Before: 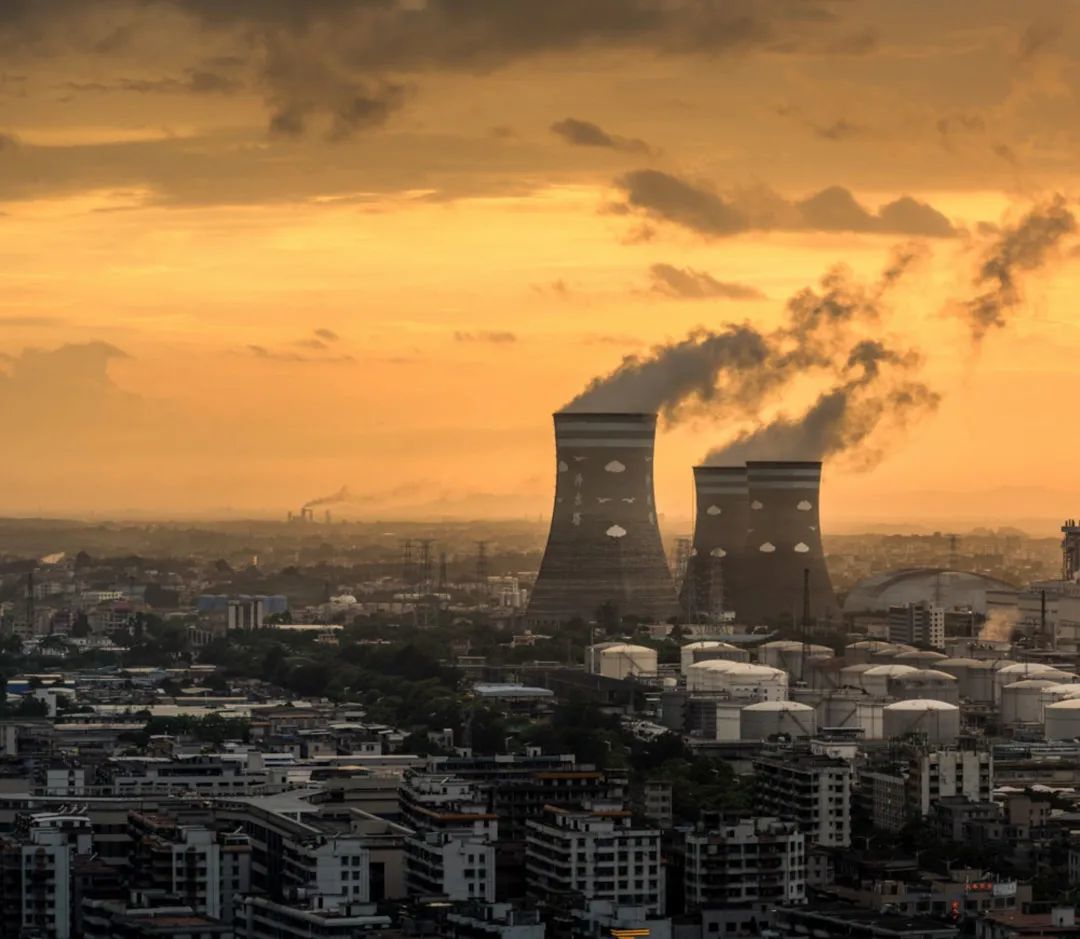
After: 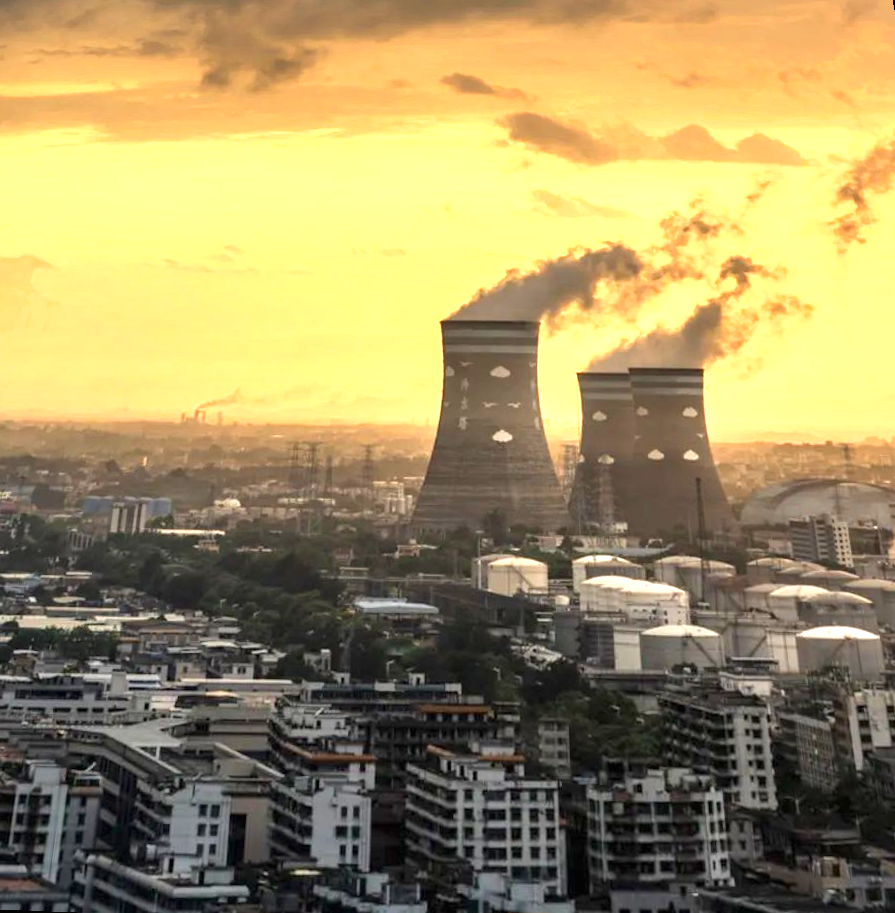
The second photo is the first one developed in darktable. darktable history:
shadows and highlights: shadows 37.27, highlights -28.18, soften with gaussian
rotate and perspective: rotation 0.72°, lens shift (vertical) -0.352, lens shift (horizontal) -0.051, crop left 0.152, crop right 0.859, crop top 0.019, crop bottom 0.964
exposure: black level correction 0, exposure 1.45 EV, compensate exposure bias true, compensate highlight preservation false
